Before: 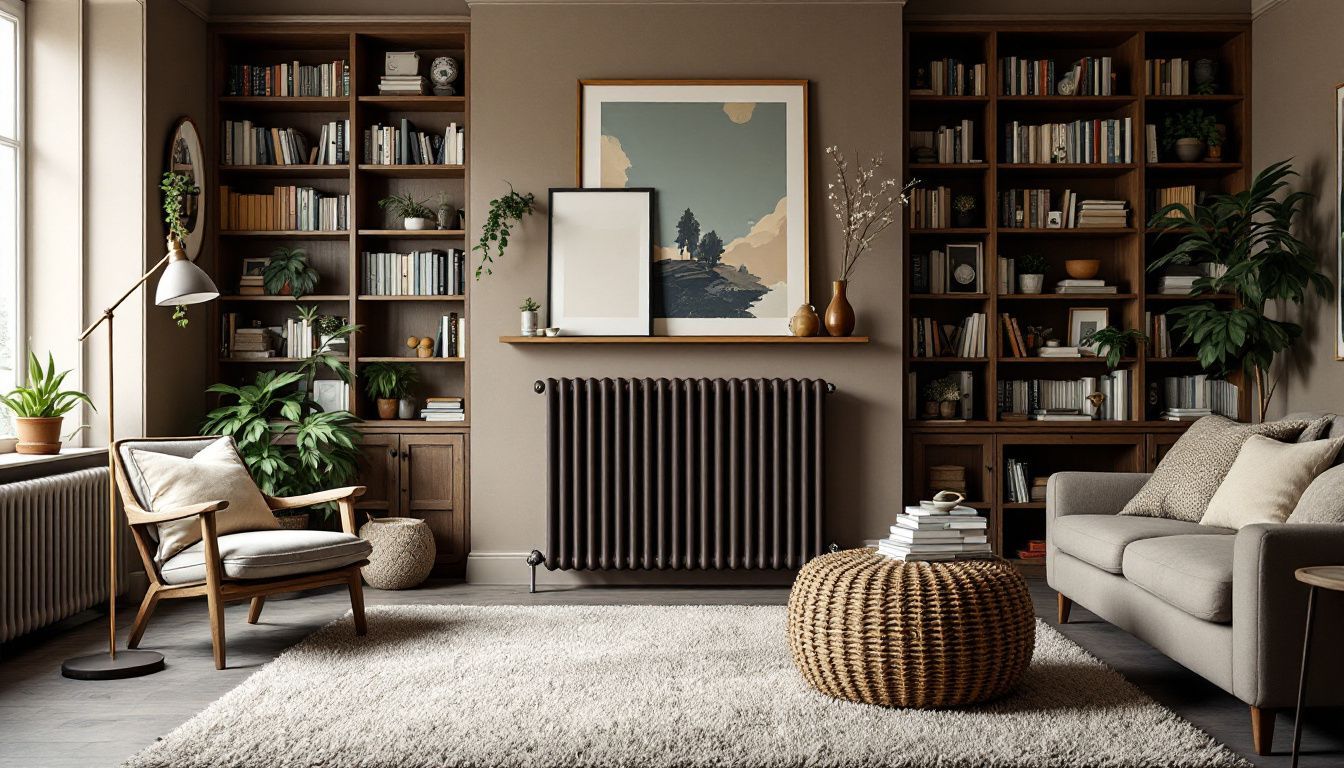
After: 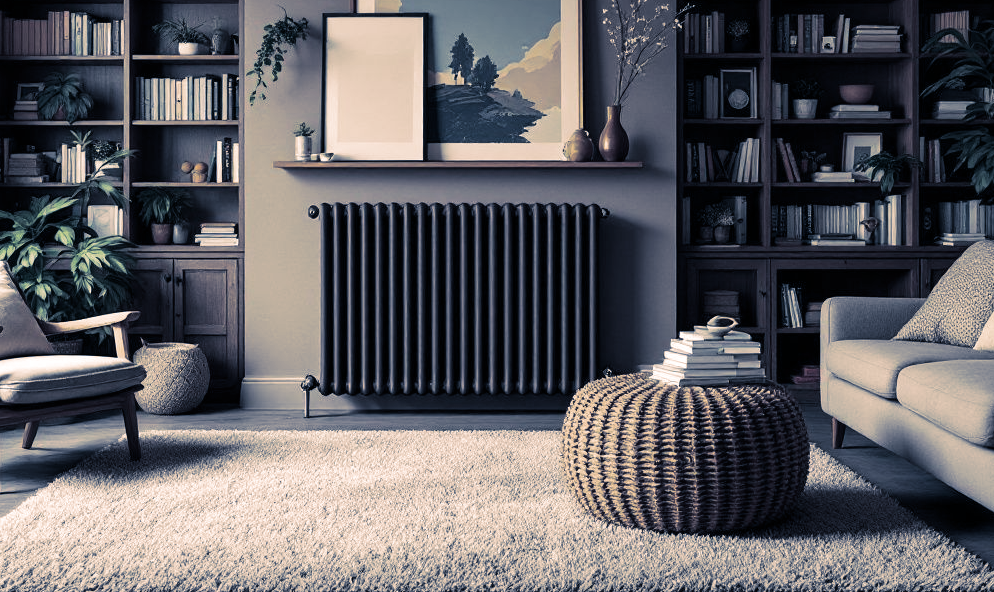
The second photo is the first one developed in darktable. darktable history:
crop: left 16.871%, top 22.857%, right 9.116%
color balance: output saturation 98.5%
exposure: compensate highlight preservation false
split-toning: shadows › hue 226.8°, shadows › saturation 0.56, highlights › hue 28.8°, balance -40, compress 0%
